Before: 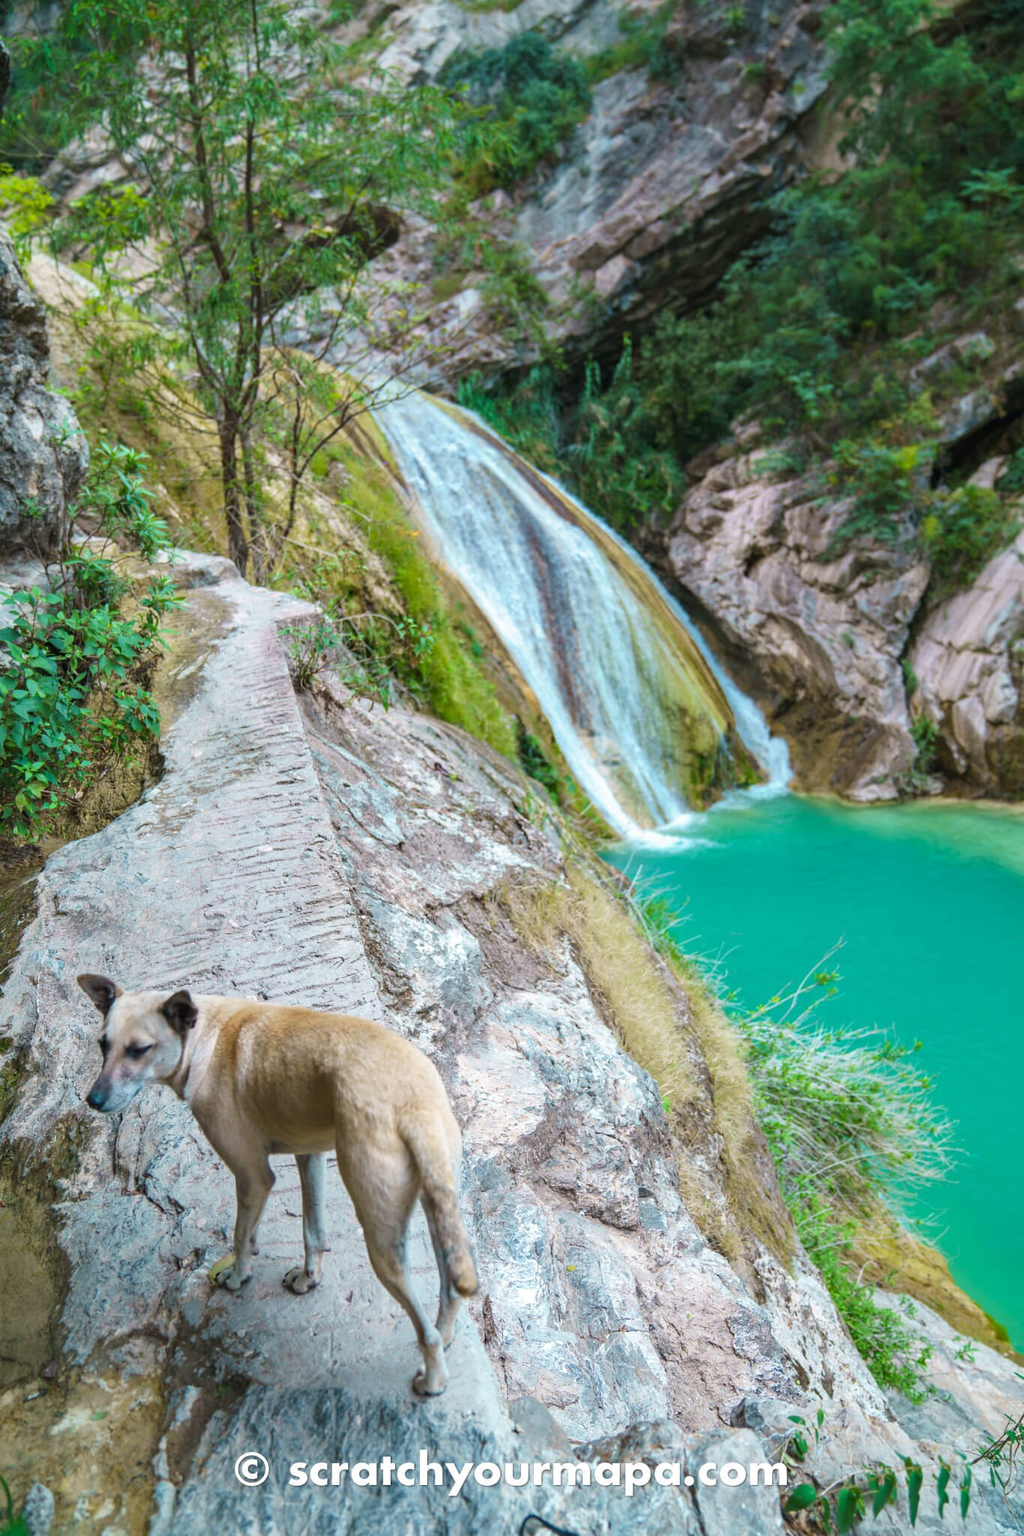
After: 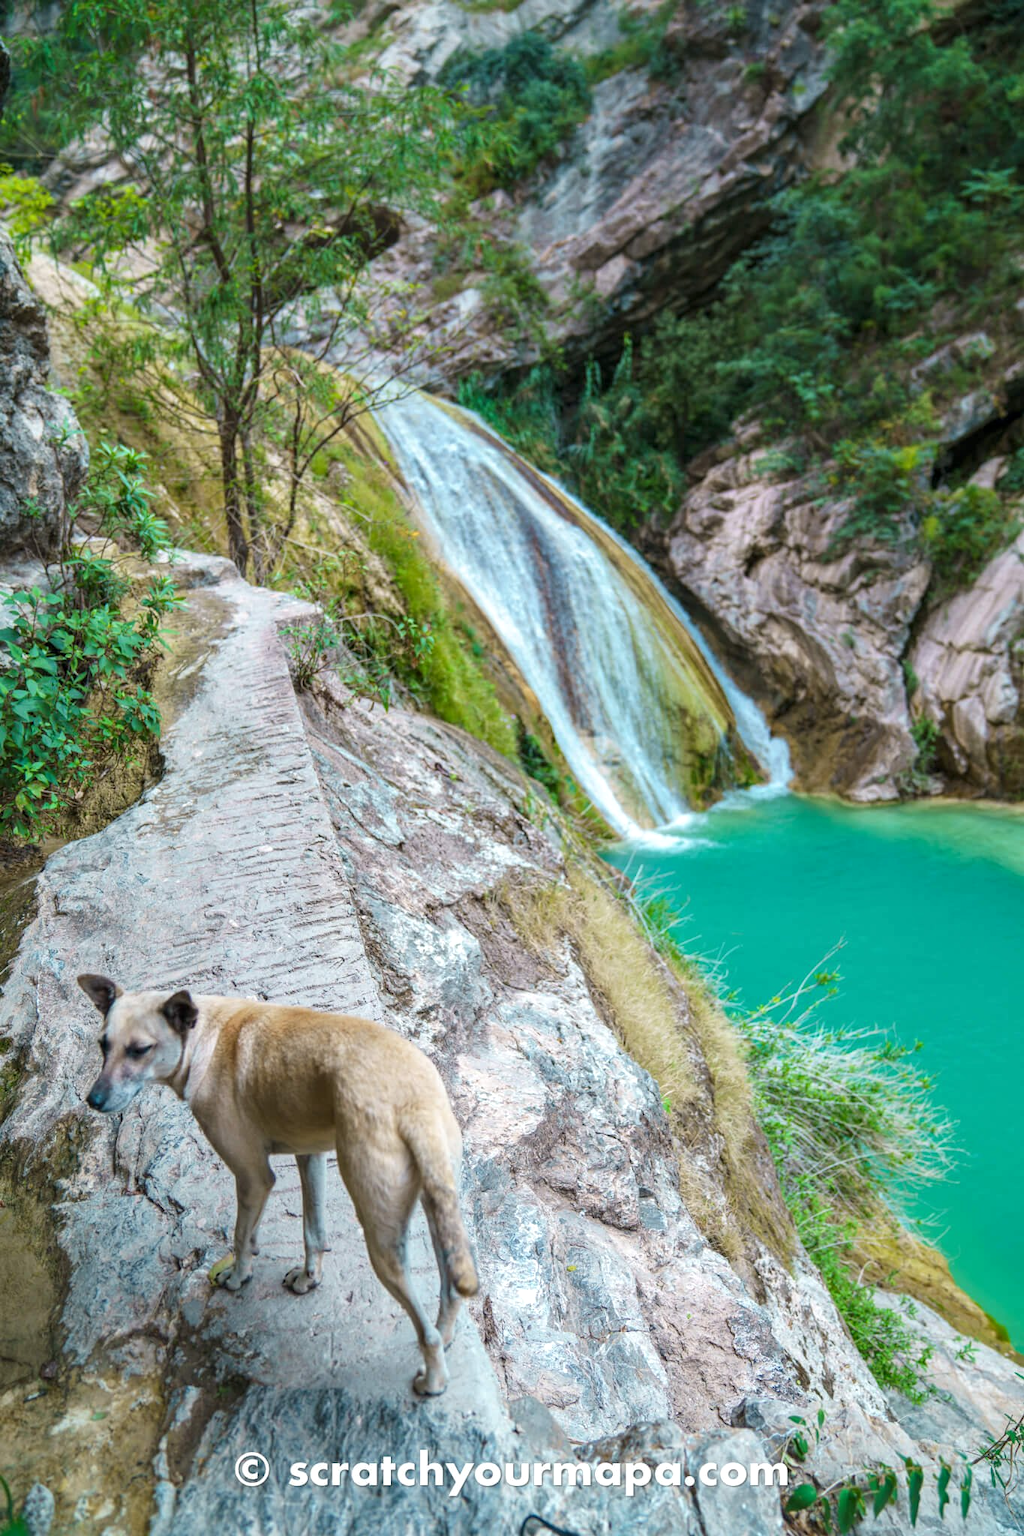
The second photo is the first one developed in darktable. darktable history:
local contrast: highlights 100%, shadows 101%, detail 120%, midtone range 0.2
